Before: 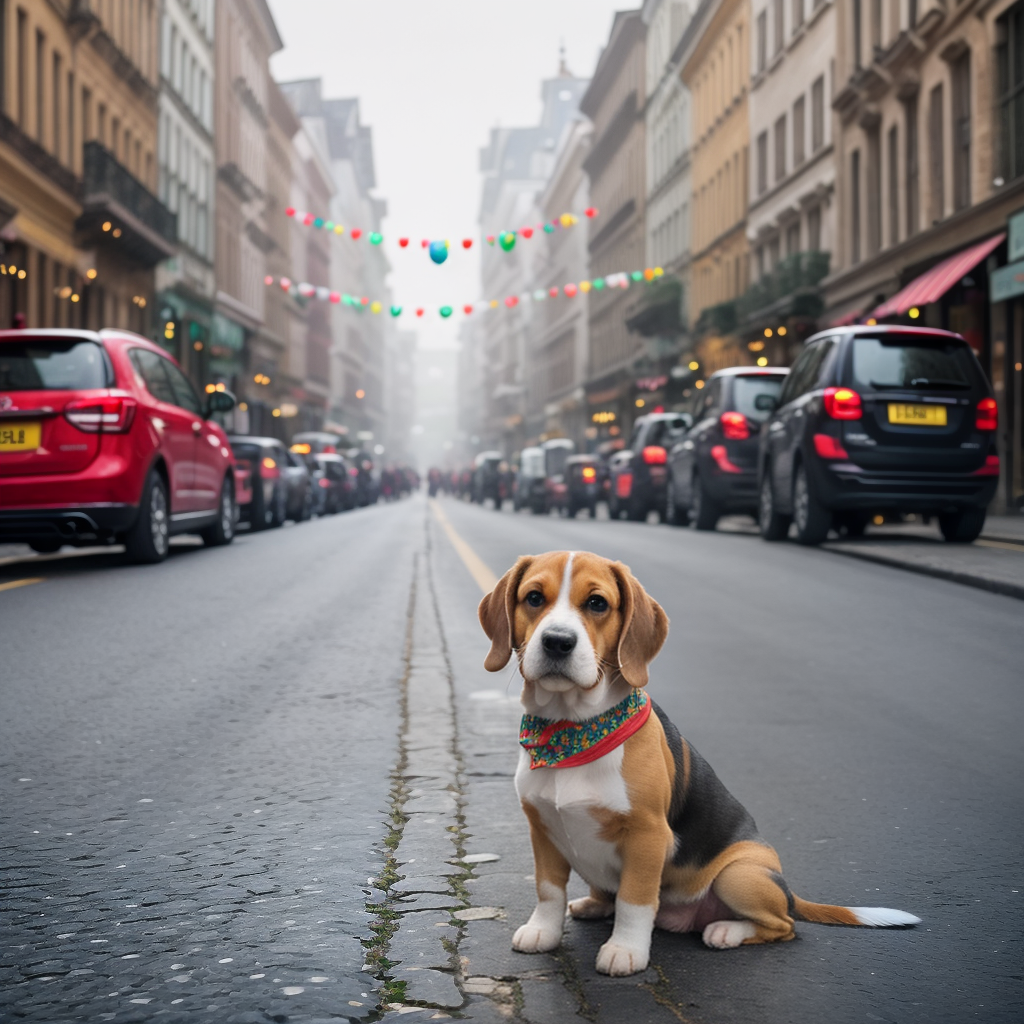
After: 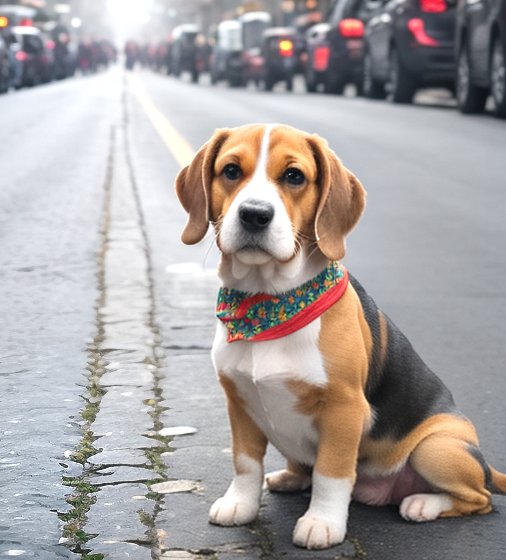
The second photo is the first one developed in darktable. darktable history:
exposure: black level correction 0, exposure 0.7 EV, compensate exposure bias true, compensate highlight preservation false
crop: left 29.672%, top 41.786%, right 20.851%, bottom 3.487%
